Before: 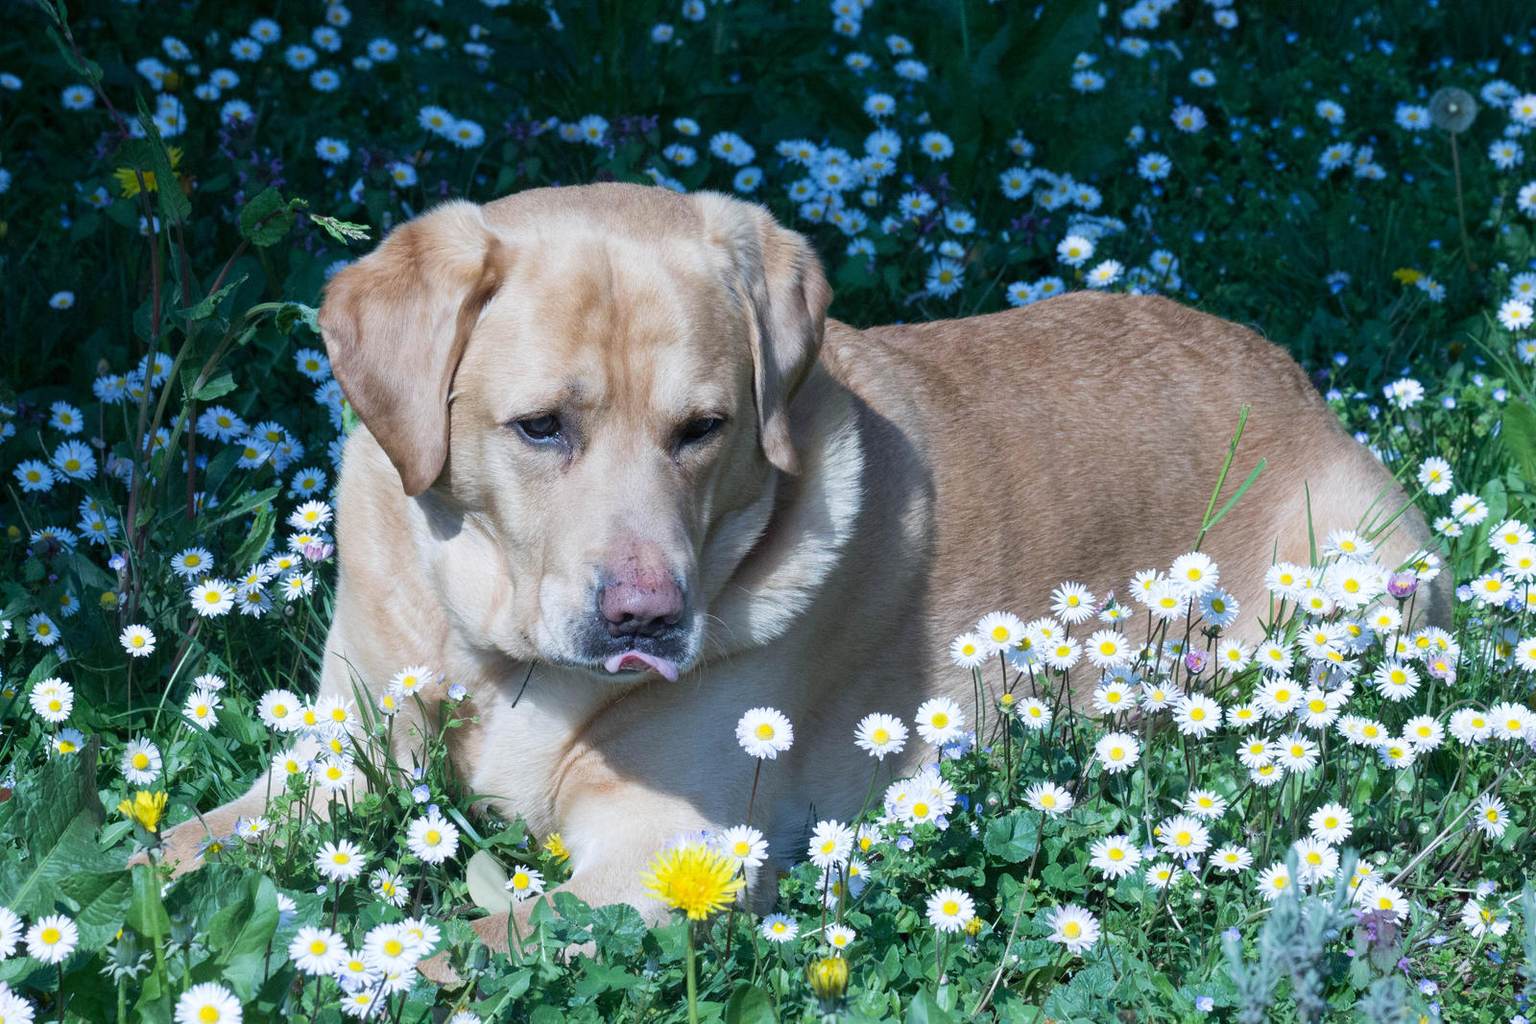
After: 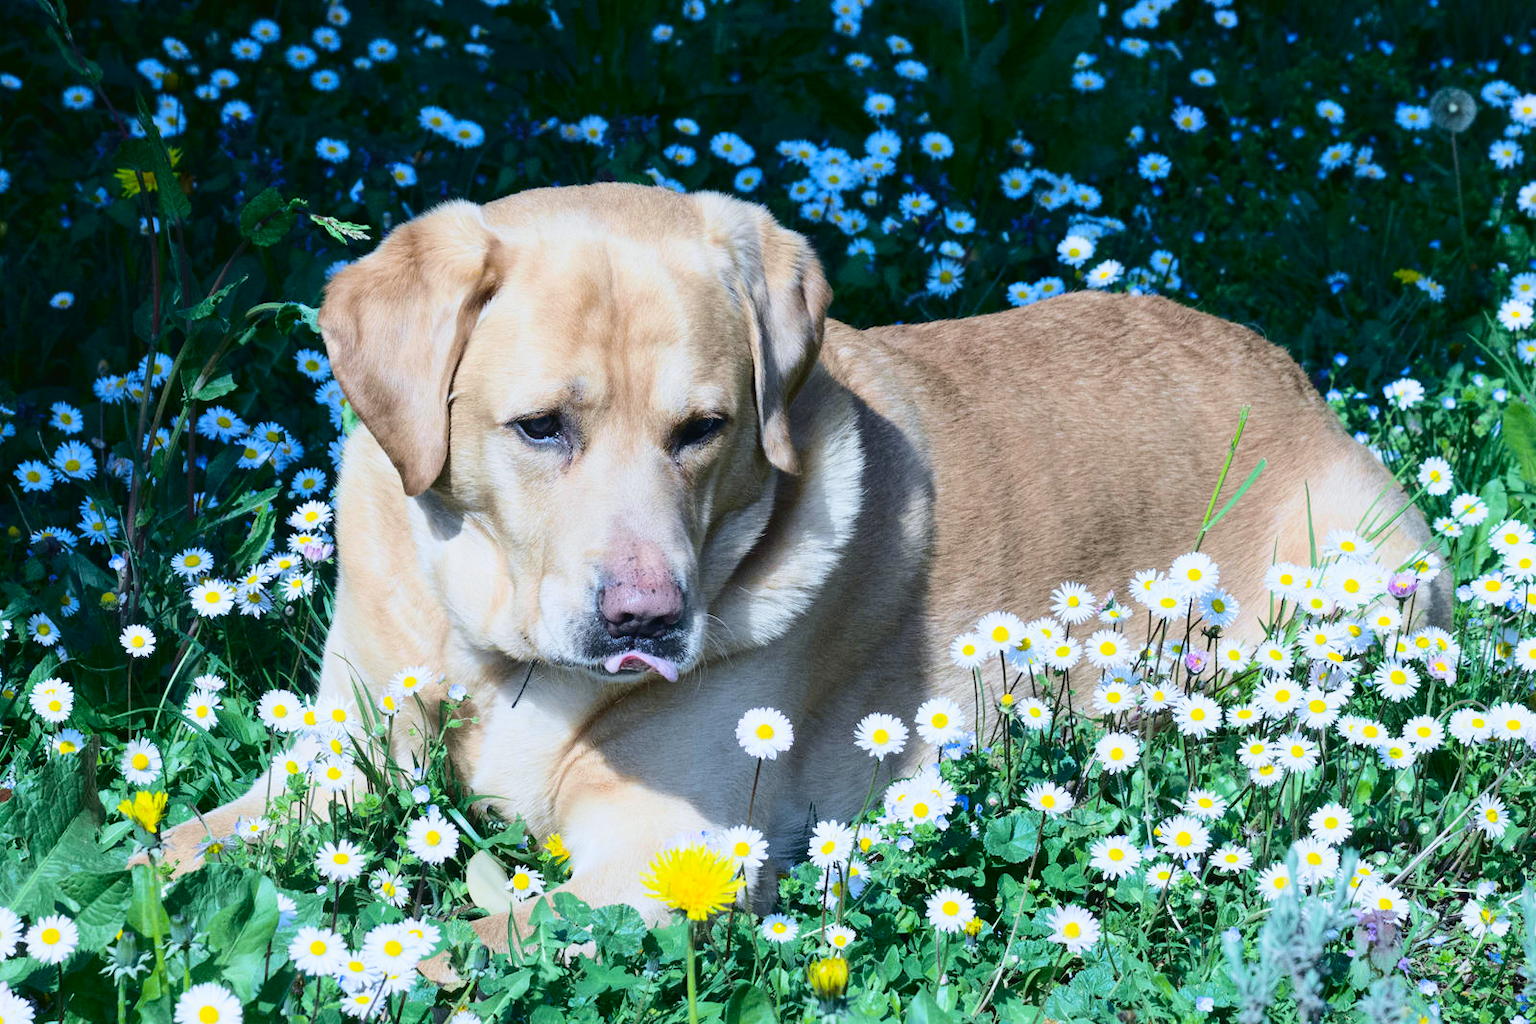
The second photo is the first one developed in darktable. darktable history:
tone curve: curves: ch0 [(0.003, 0.023) (0.071, 0.052) (0.236, 0.197) (0.466, 0.557) (0.644, 0.748) (0.803, 0.88) (0.994, 0.968)]; ch1 [(0, 0) (0.262, 0.227) (0.417, 0.386) (0.469, 0.467) (0.502, 0.498) (0.528, 0.53) (0.573, 0.57) (0.605, 0.621) (0.644, 0.671) (0.686, 0.728) (0.994, 0.987)]; ch2 [(0, 0) (0.262, 0.188) (0.385, 0.353) (0.427, 0.424) (0.495, 0.493) (0.515, 0.534) (0.547, 0.556) (0.589, 0.613) (0.644, 0.748) (1, 1)], color space Lab, independent channels, preserve colors none
